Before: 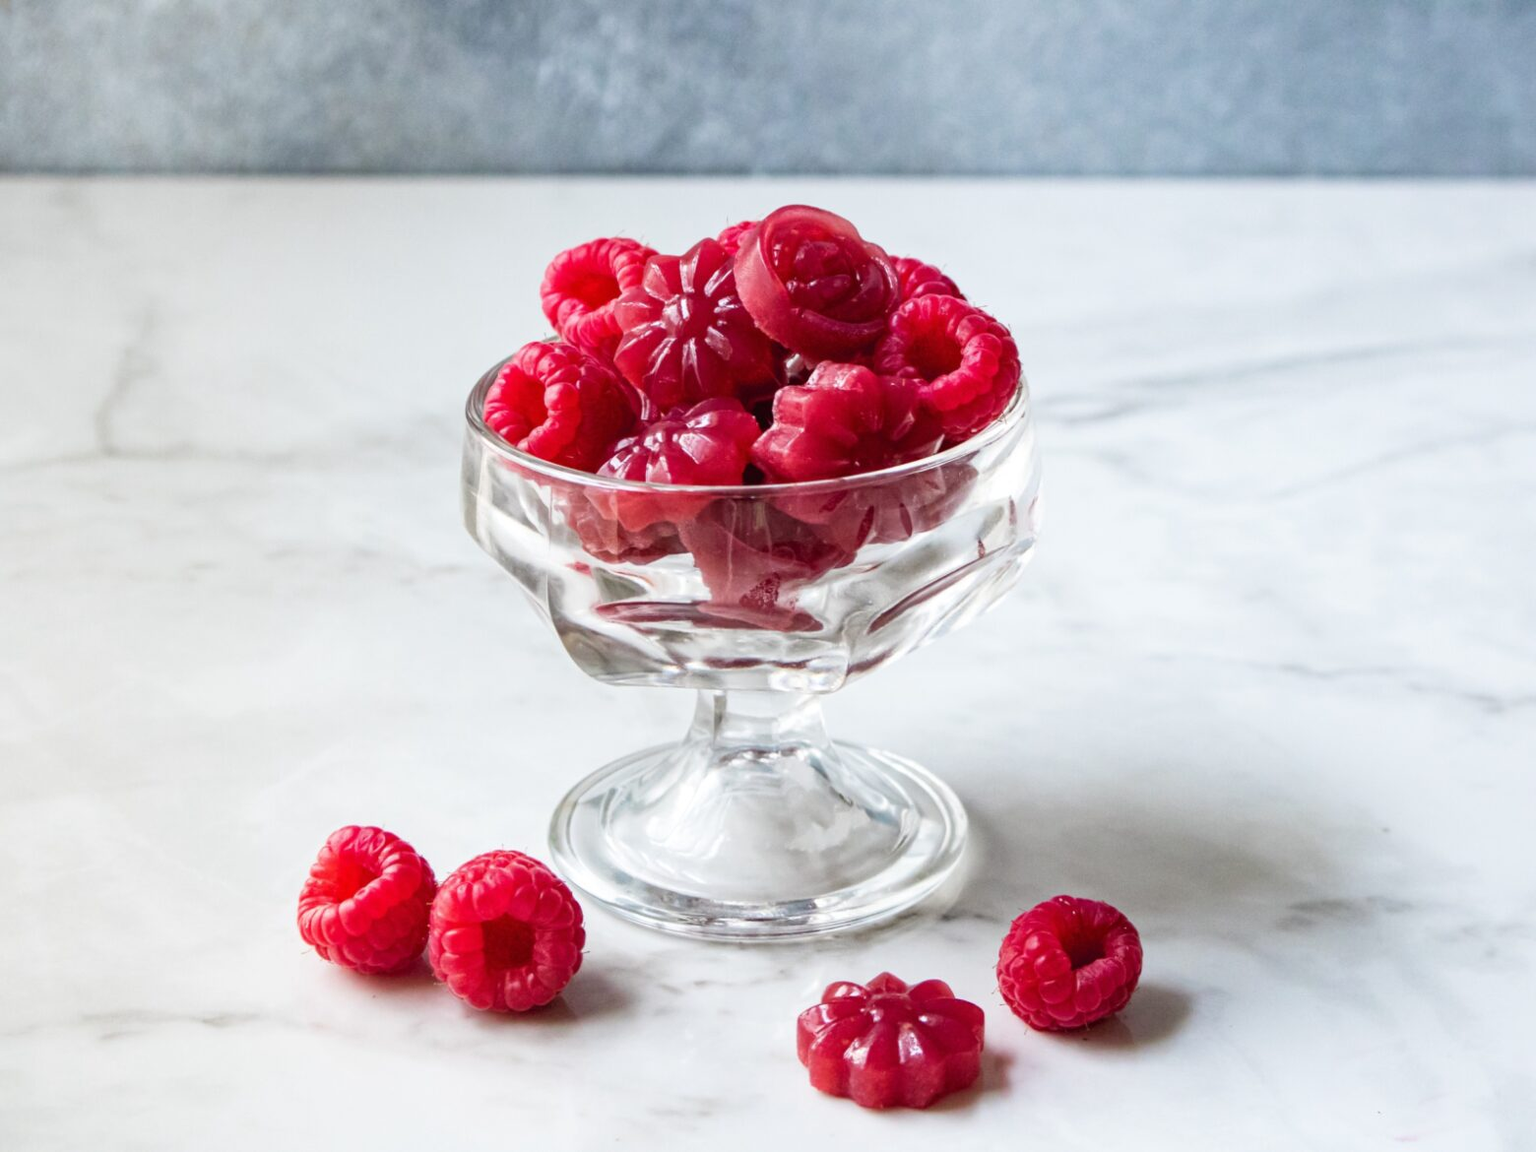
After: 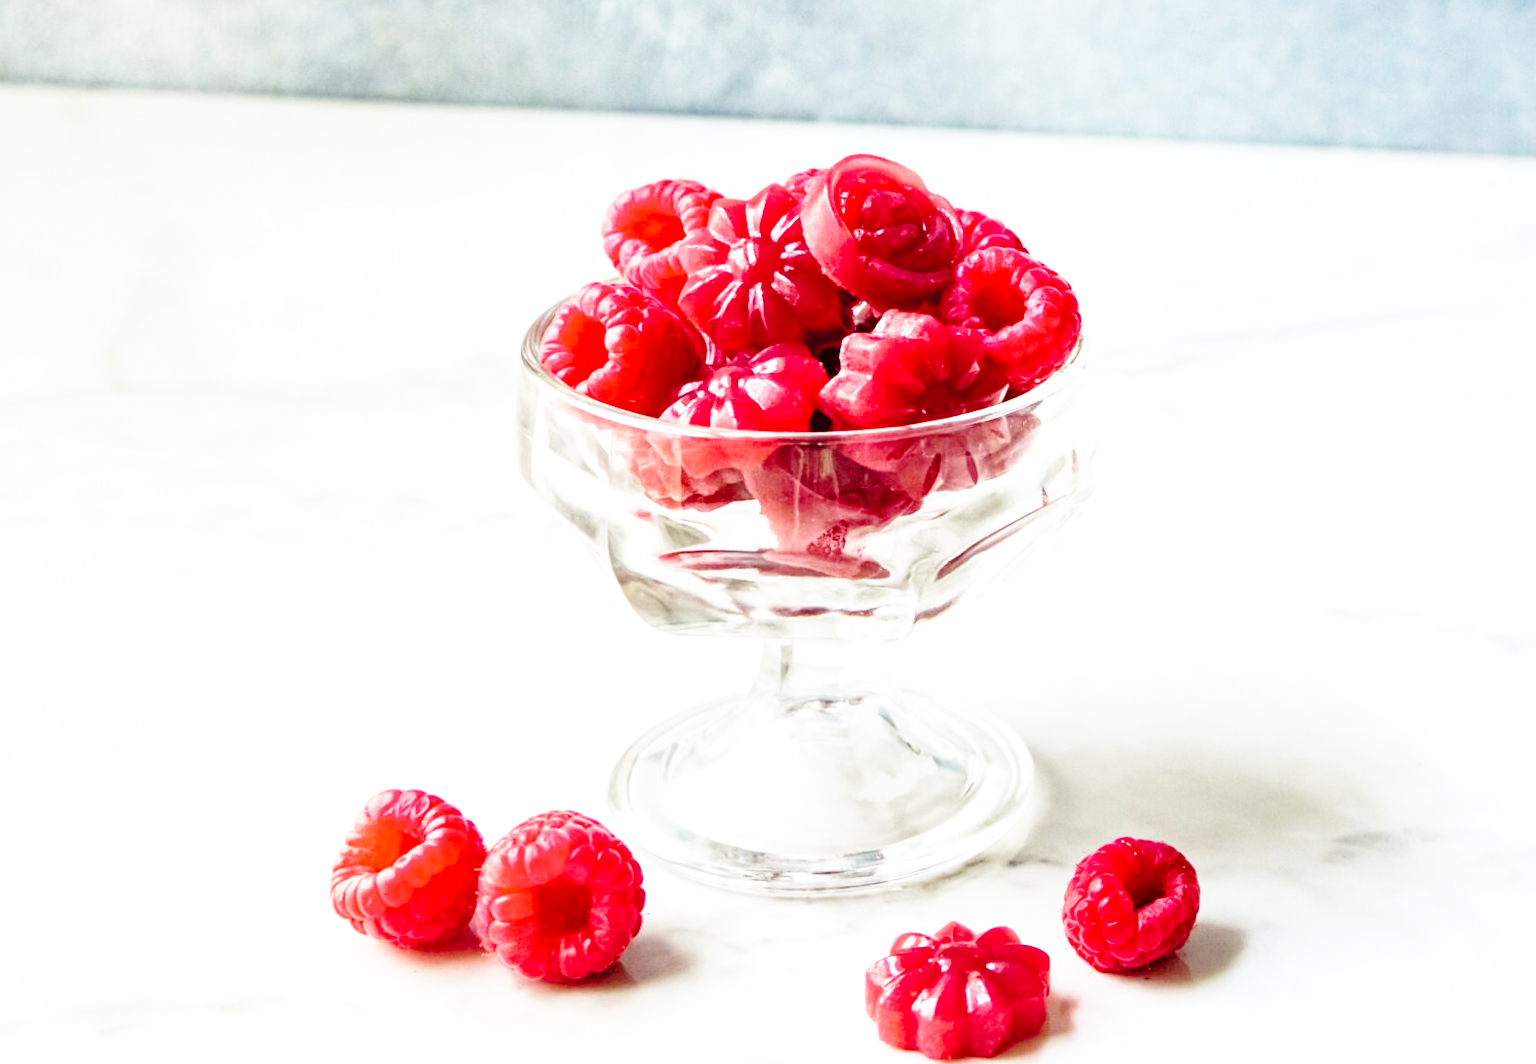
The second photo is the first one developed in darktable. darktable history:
rgb curve: curves: ch2 [(0, 0) (0.567, 0.512) (1, 1)], mode RGB, independent channels
base curve: curves: ch0 [(0, 0) (0.028, 0.03) (0.105, 0.232) (0.387, 0.748) (0.754, 0.968) (1, 1)], fusion 1, exposure shift 0.576, preserve colors none
rotate and perspective: rotation -0.013°, lens shift (vertical) -0.027, lens shift (horizontal) 0.178, crop left 0.016, crop right 0.989, crop top 0.082, crop bottom 0.918
